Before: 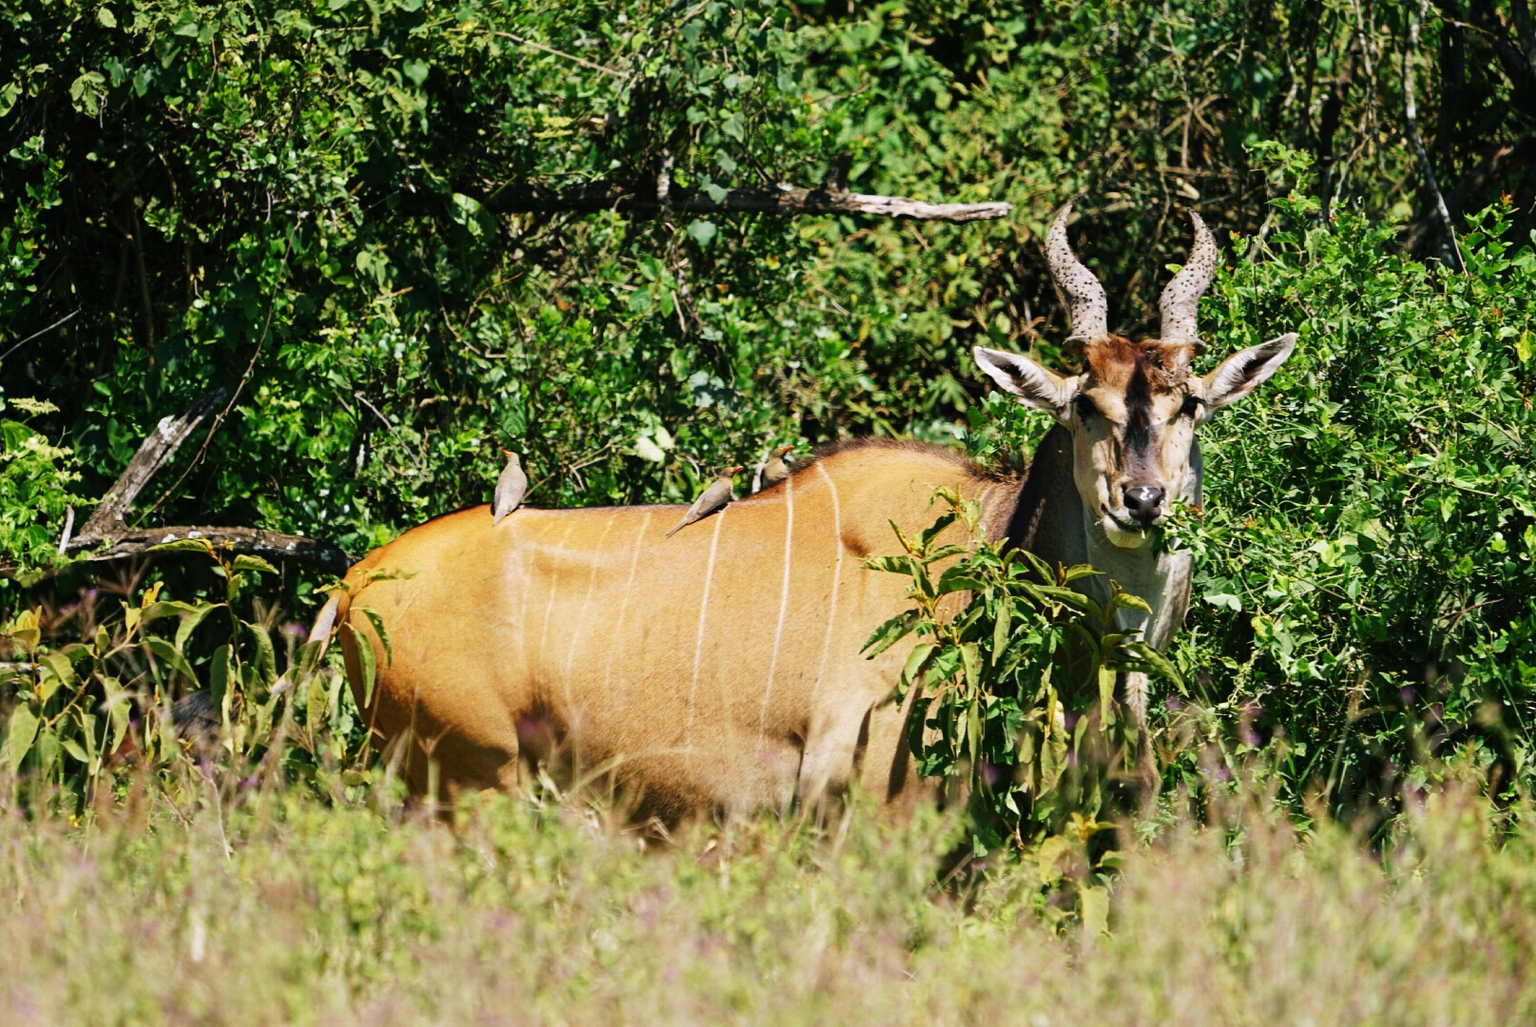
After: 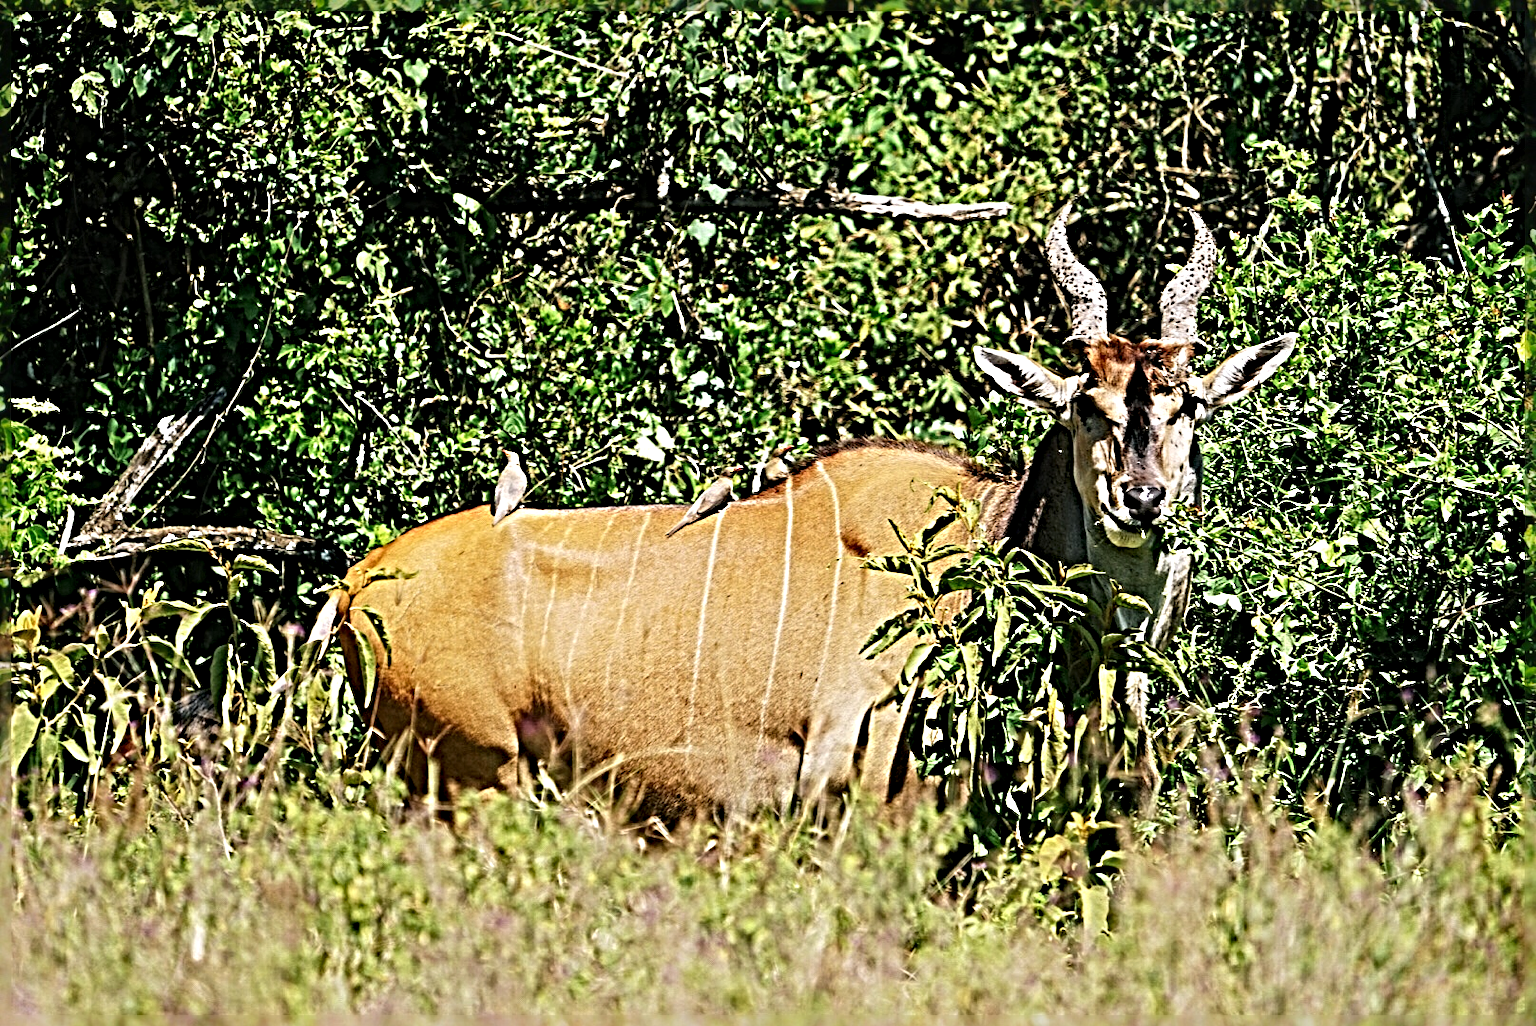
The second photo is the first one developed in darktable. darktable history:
sharpen: radius 6.247, amount 1.792, threshold 0.128
color zones: curves: ch1 [(0.24, 0.634) (0.75, 0.5)]; ch2 [(0.253, 0.437) (0.745, 0.491)], mix -92.32%
